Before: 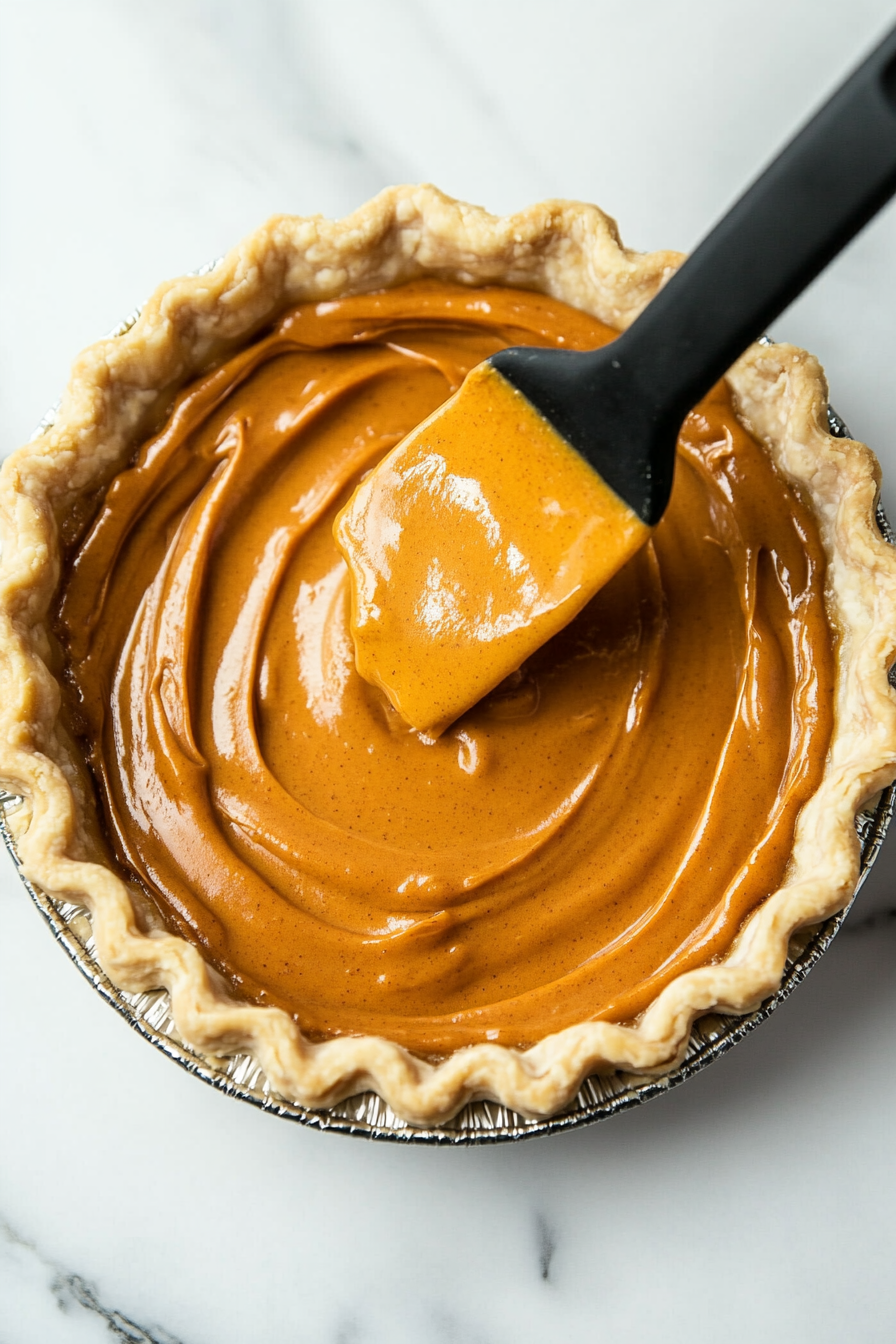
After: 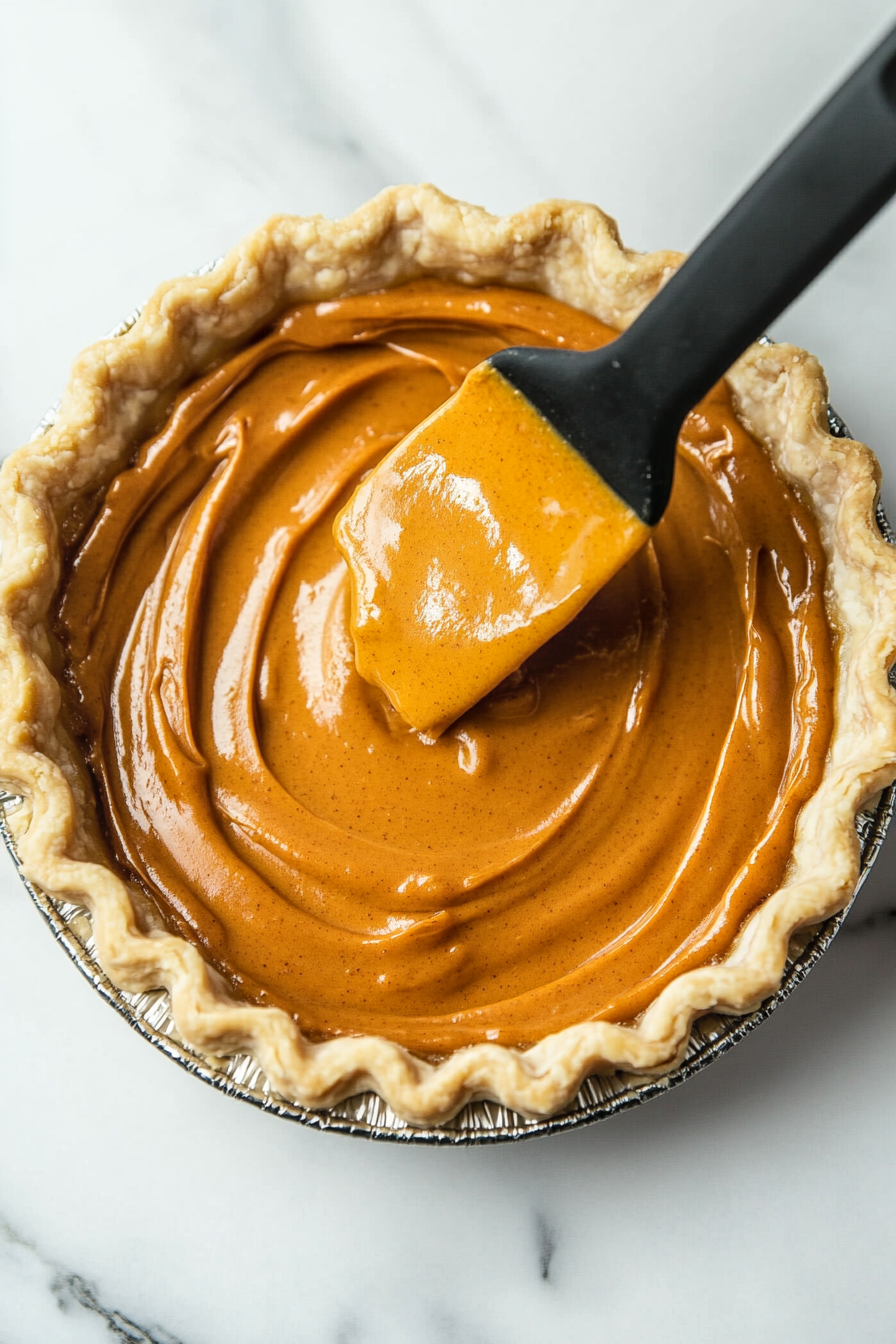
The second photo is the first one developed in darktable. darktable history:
local contrast: detail 114%
